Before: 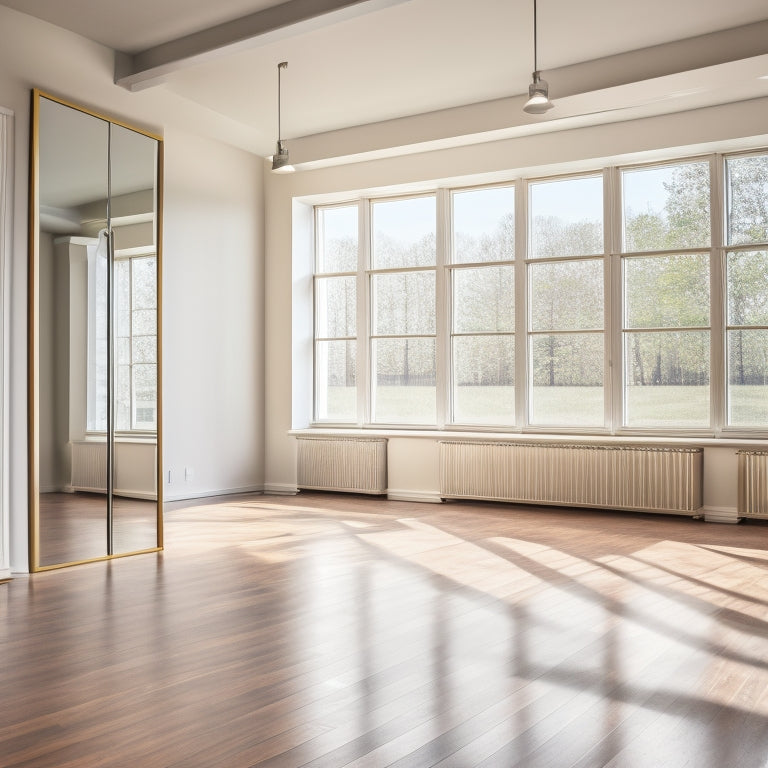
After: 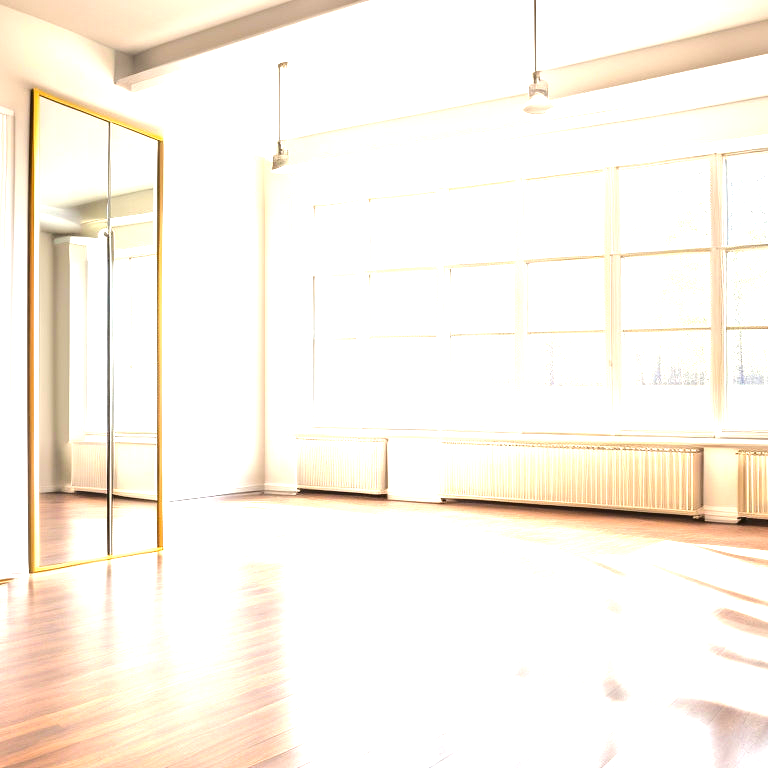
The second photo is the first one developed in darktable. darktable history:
exposure: exposure 1.223 EV, compensate highlight preservation false
color balance rgb: global vibrance 42.74%
tone equalizer: -8 EV 0.001 EV, -7 EV -0.002 EV, -6 EV 0.002 EV, -5 EV -0.03 EV, -4 EV -0.116 EV, -3 EV -0.169 EV, -2 EV 0.24 EV, -1 EV 0.702 EV, +0 EV 0.493 EV
